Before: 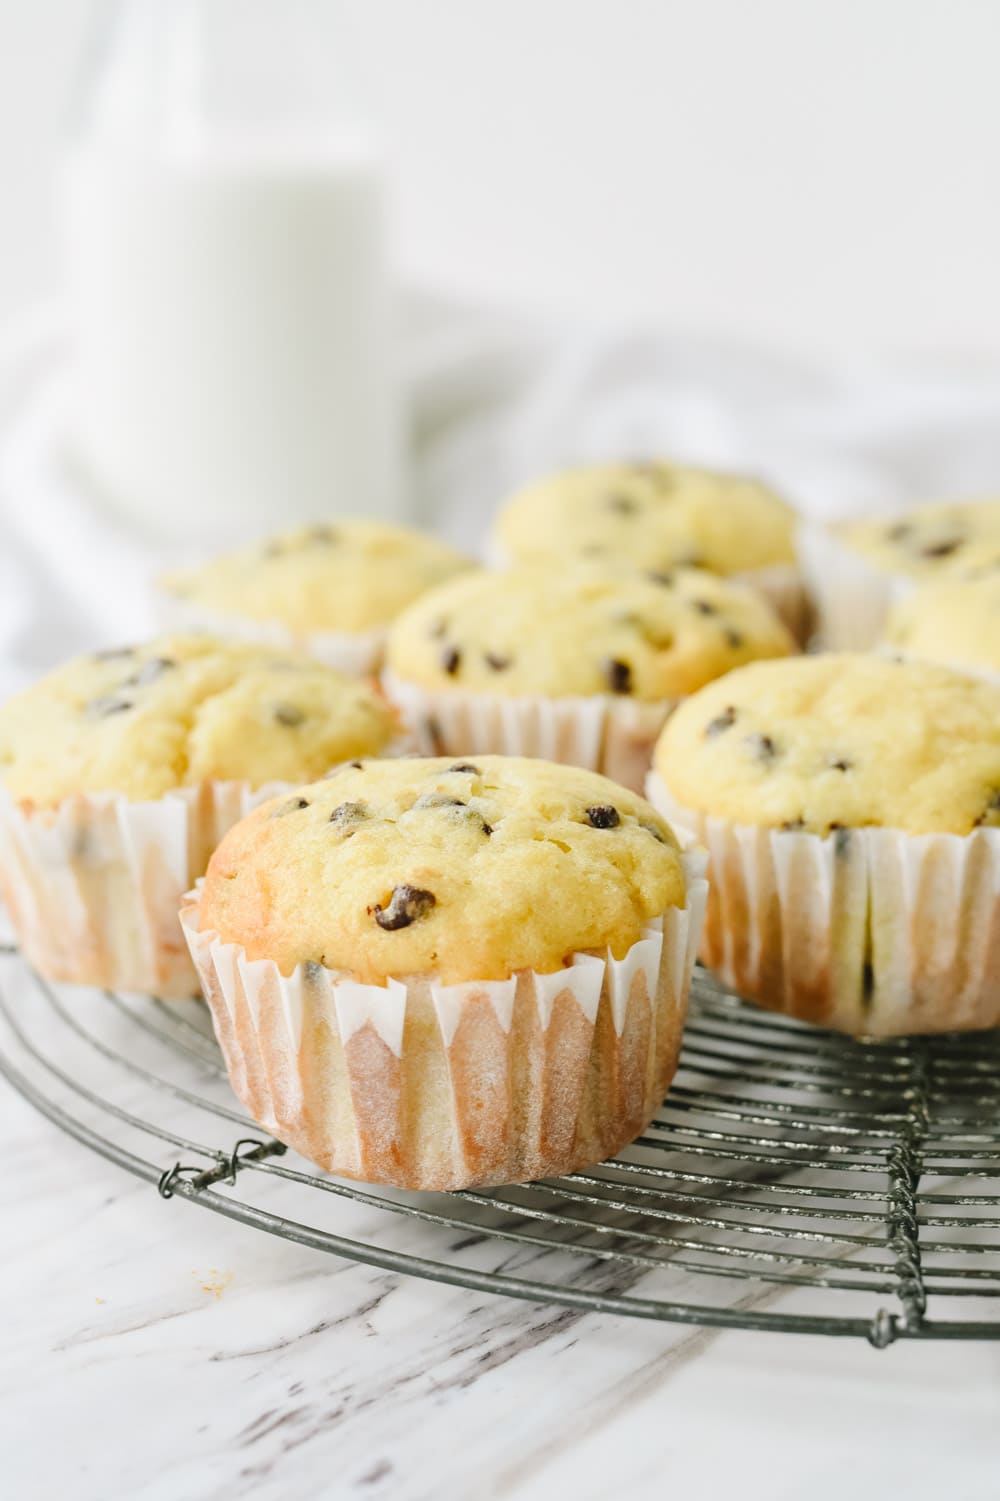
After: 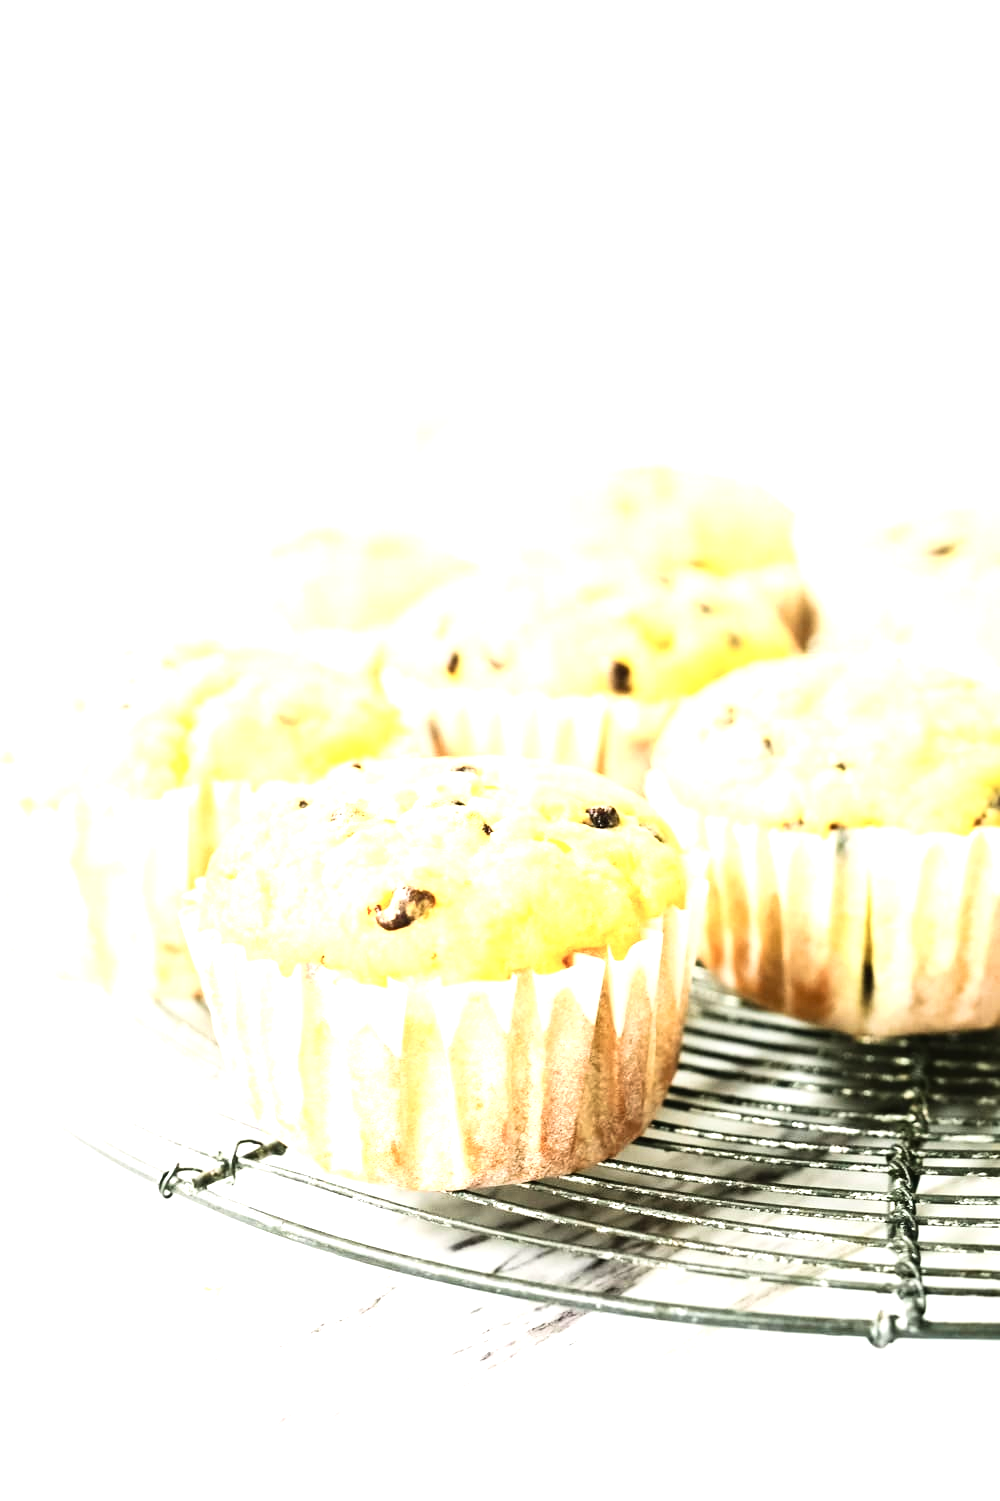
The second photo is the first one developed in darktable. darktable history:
velvia: on, module defaults
contrast brightness saturation: contrast 0.245, brightness 0.093
shadows and highlights: radius 112.02, shadows 51.46, white point adjustment 8.99, highlights -3.91, soften with gaussian
tone equalizer: -8 EV -1.11 EV, -7 EV -0.978 EV, -6 EV -0.857 EV, -5 EV -0.564 EV, -3 EV 0.599 EV, -2 EV 0.838 EV, -1 EV 1.01 EV, +0 EV 1.07 EV
